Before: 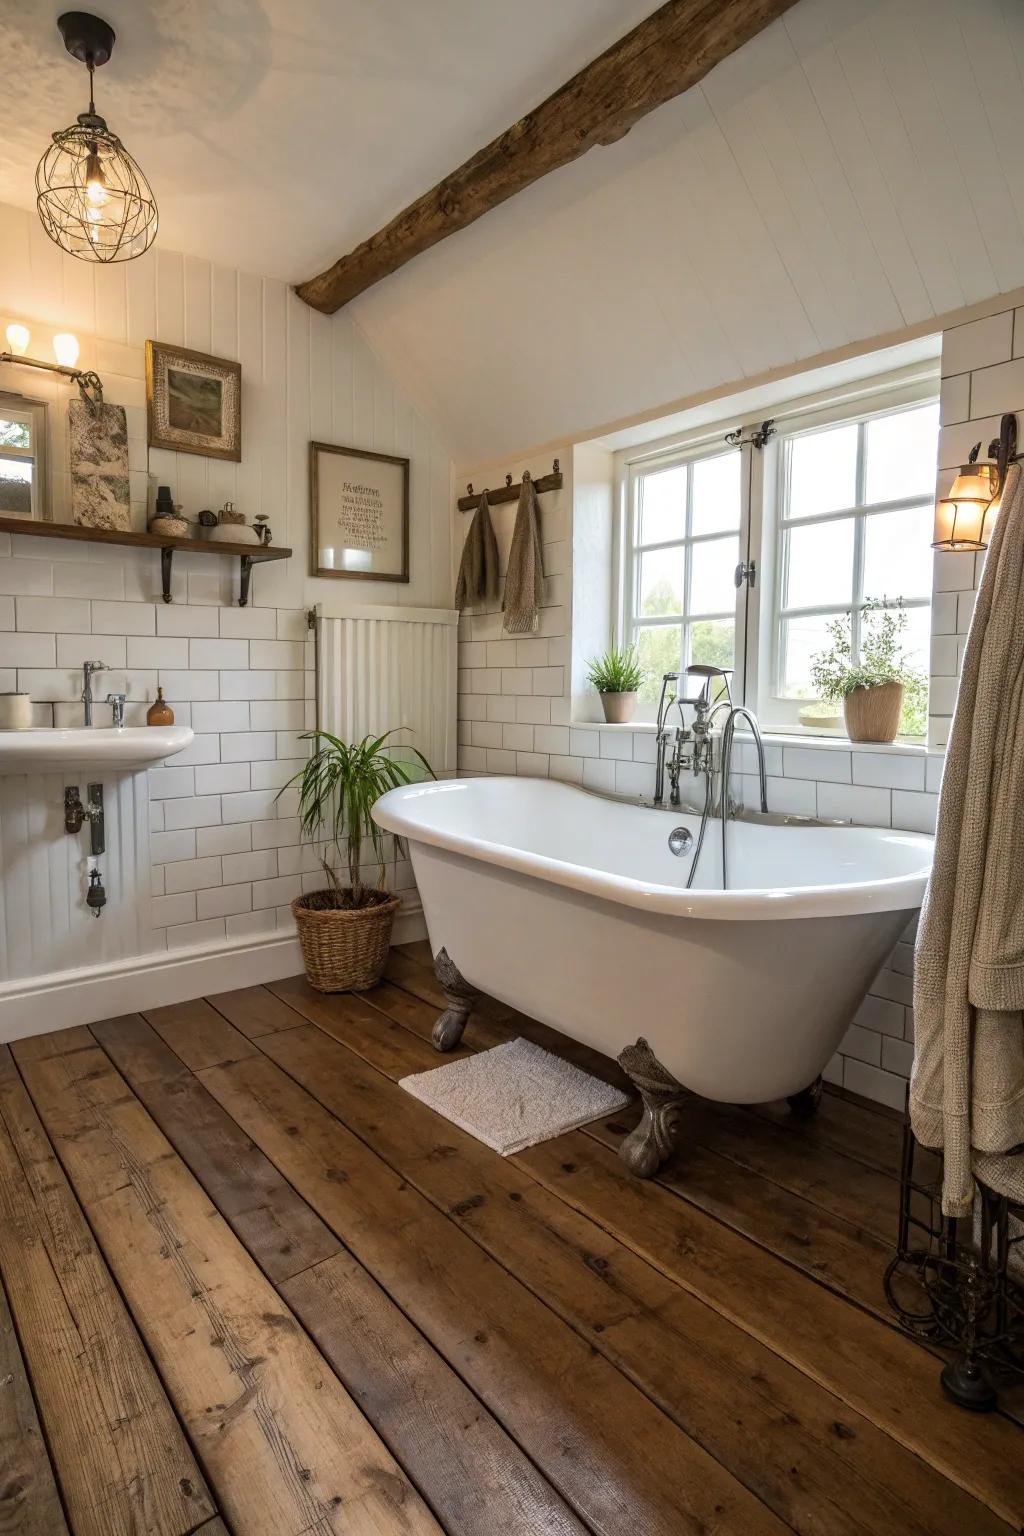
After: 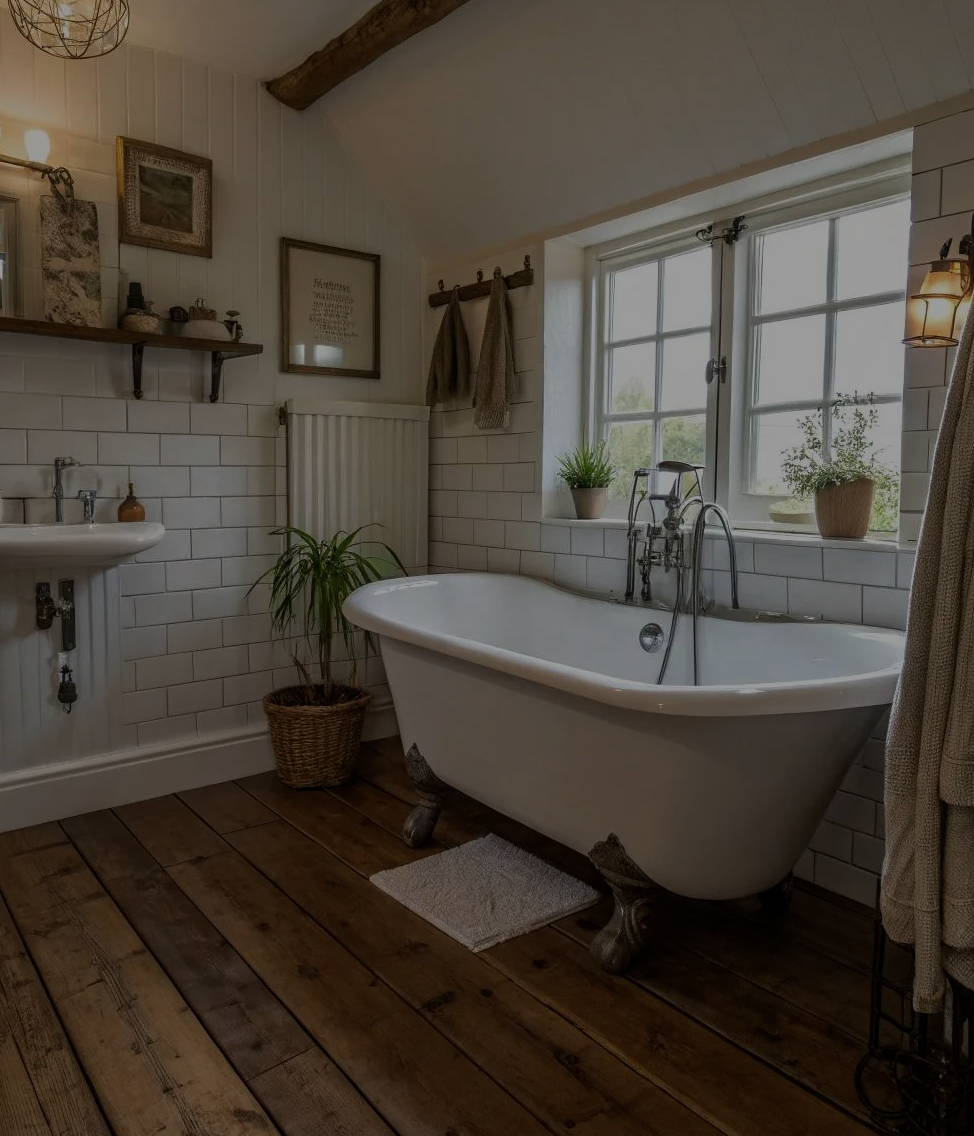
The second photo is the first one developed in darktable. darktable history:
crop and rotate: left 2.904%, top 13.328%, right 1.89%, bottom 12.666%
tone equalizer: -8 EV -1.97 EV, -7 EV -1.96 EV, -6 EV -1.98 EV, -5 EV -1.97 EV, -4 EV -2 EV, -3 EV -1.99 EV, -2 EV -2 EV, -1 EV -1.6 EV, +0 EV -1.98 EV, edges refinement/feathering 500, mask exposure compensation -1.57 EV, preserve details no
